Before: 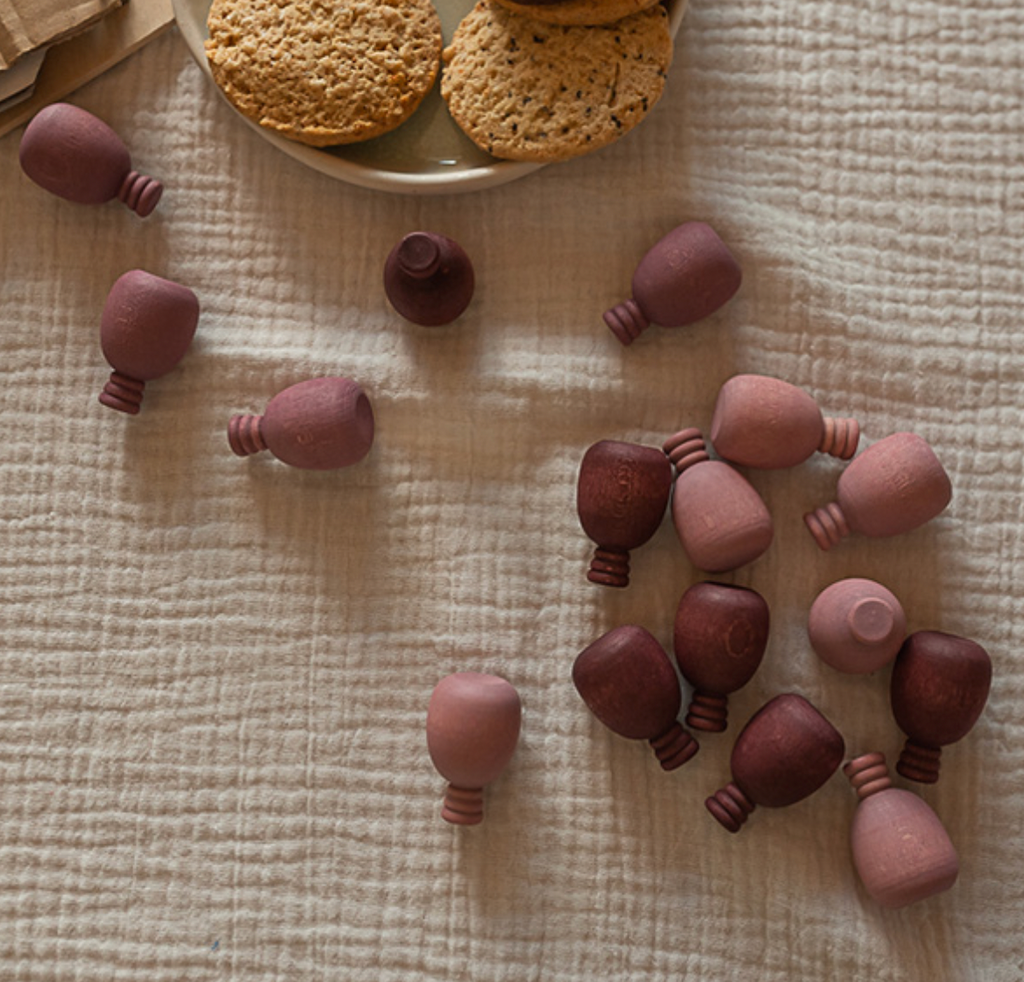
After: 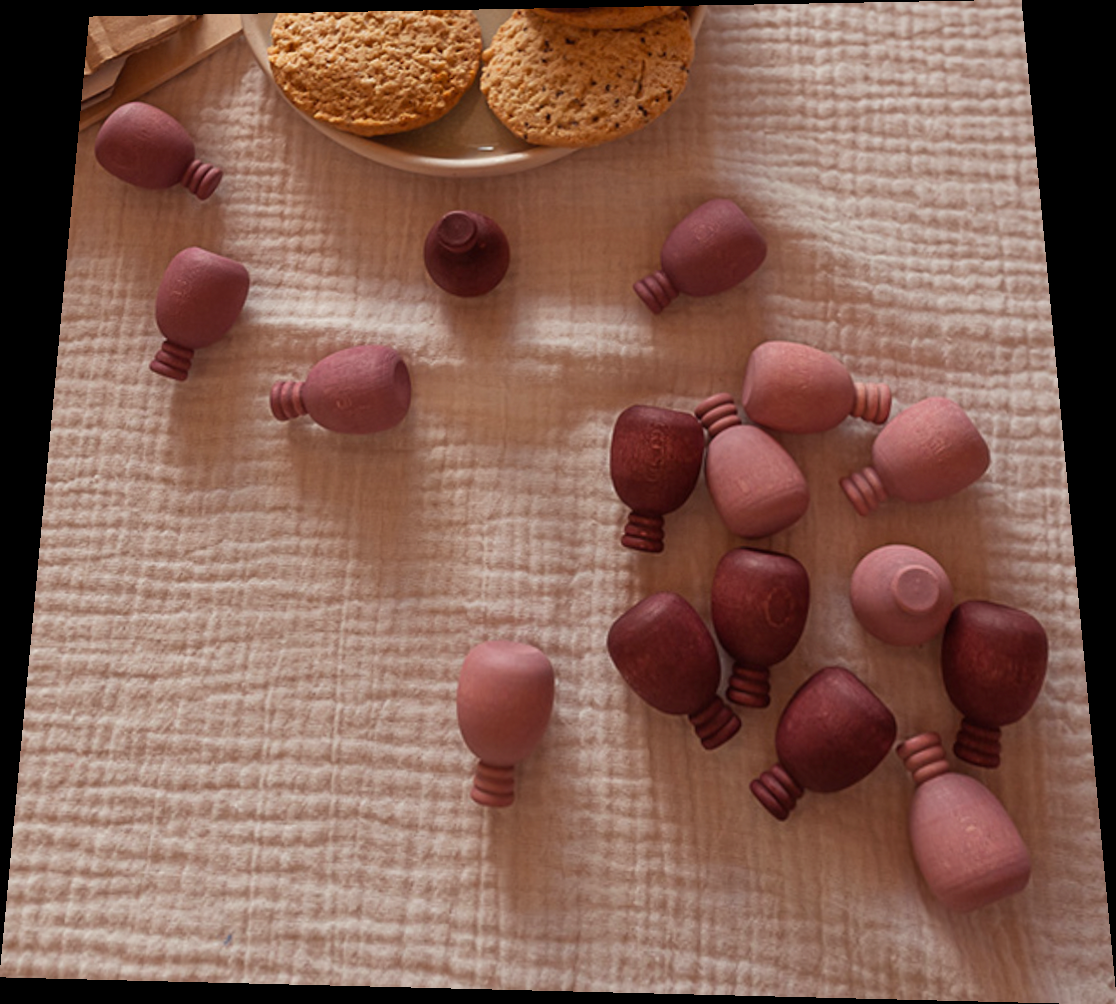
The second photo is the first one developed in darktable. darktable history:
rotate and perspective: rotation 0.128°, lens shift (vertical) -0.181, lens shift (horizontal) -0.044, shear 0.001, automatic cropping off
rgb levels: mode RGB, independent channels, levels [[0, 0.474, 1], [0, 0.5, 1], [0, 0.5, 1]]
